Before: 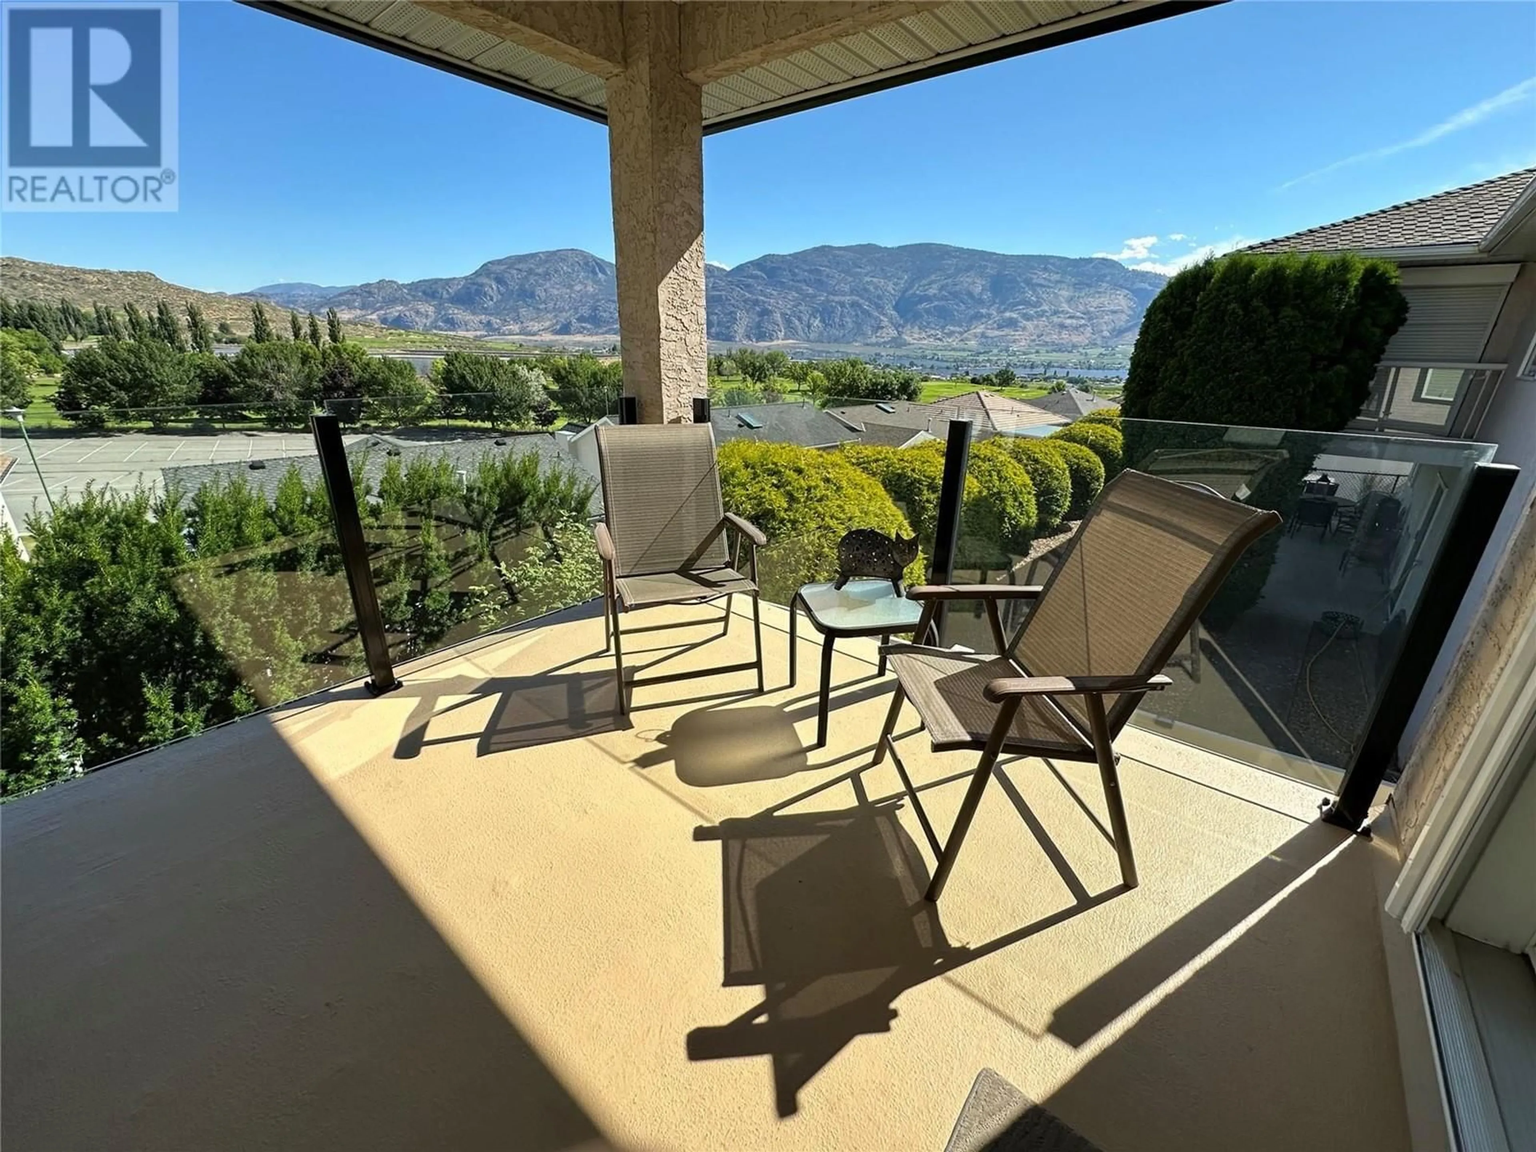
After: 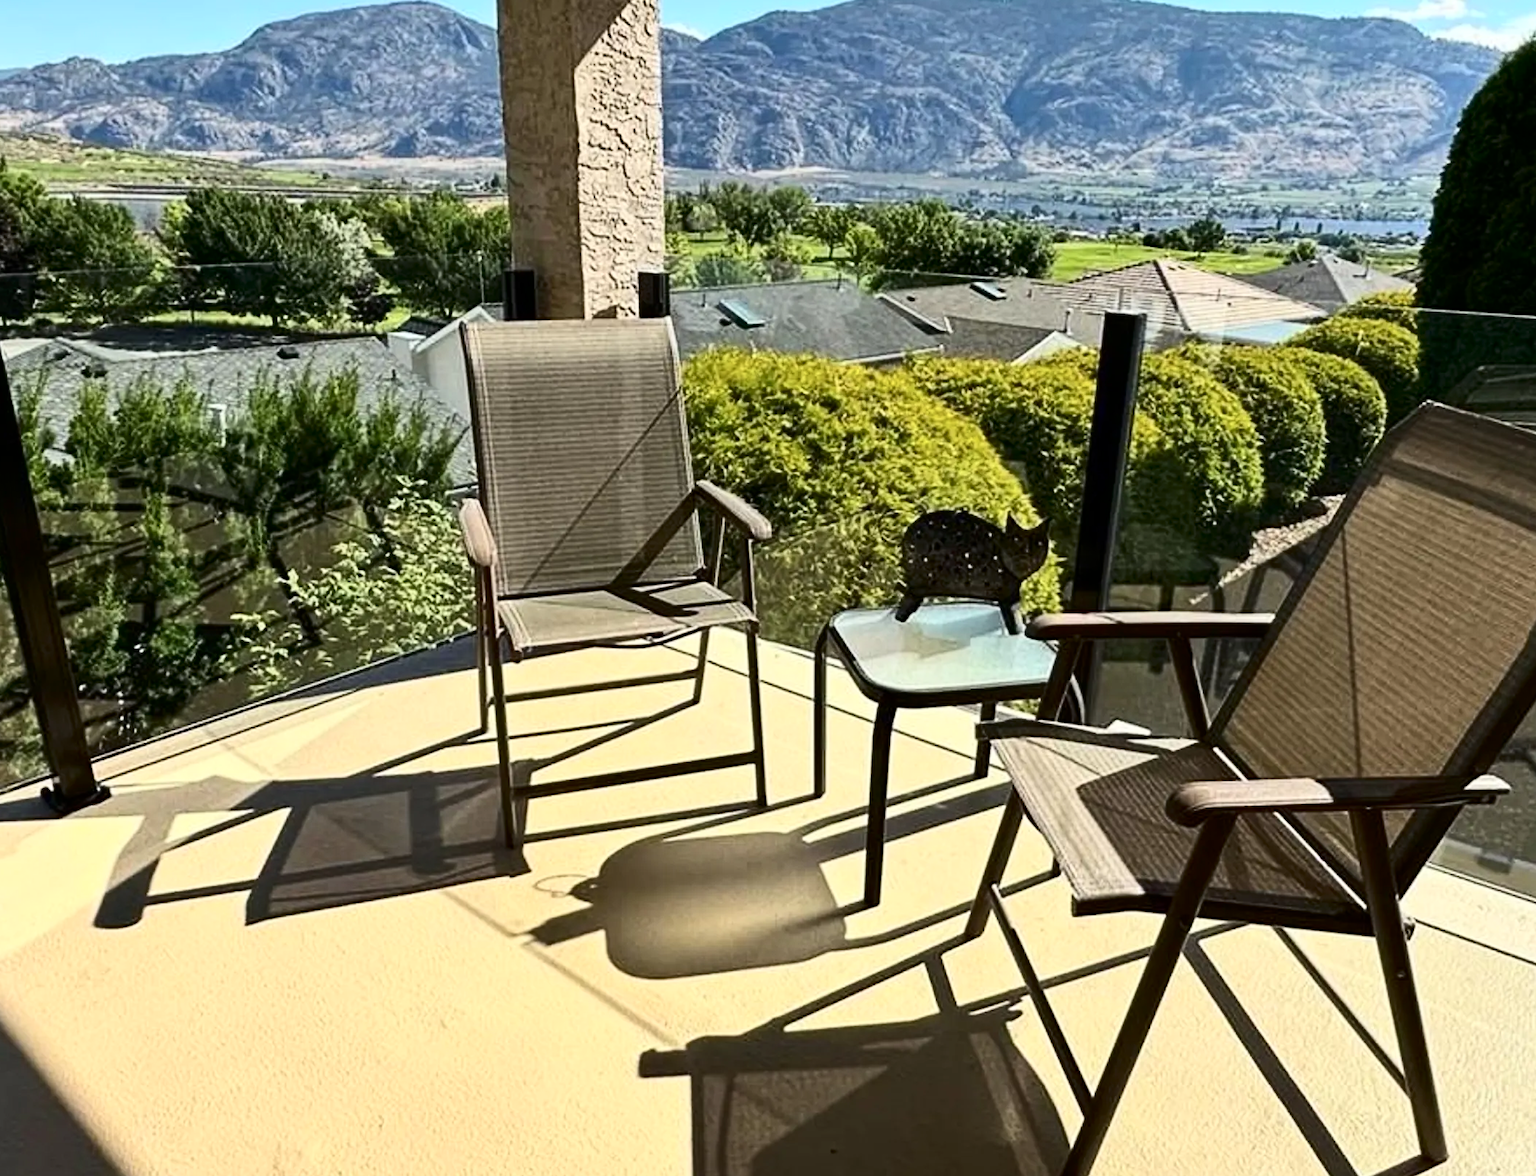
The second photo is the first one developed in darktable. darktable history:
contrast brightness saturation: contrast 0.274
crop and rotate: left 22.283%, top 21.564%, right 22.708%, bottom 22.29%
